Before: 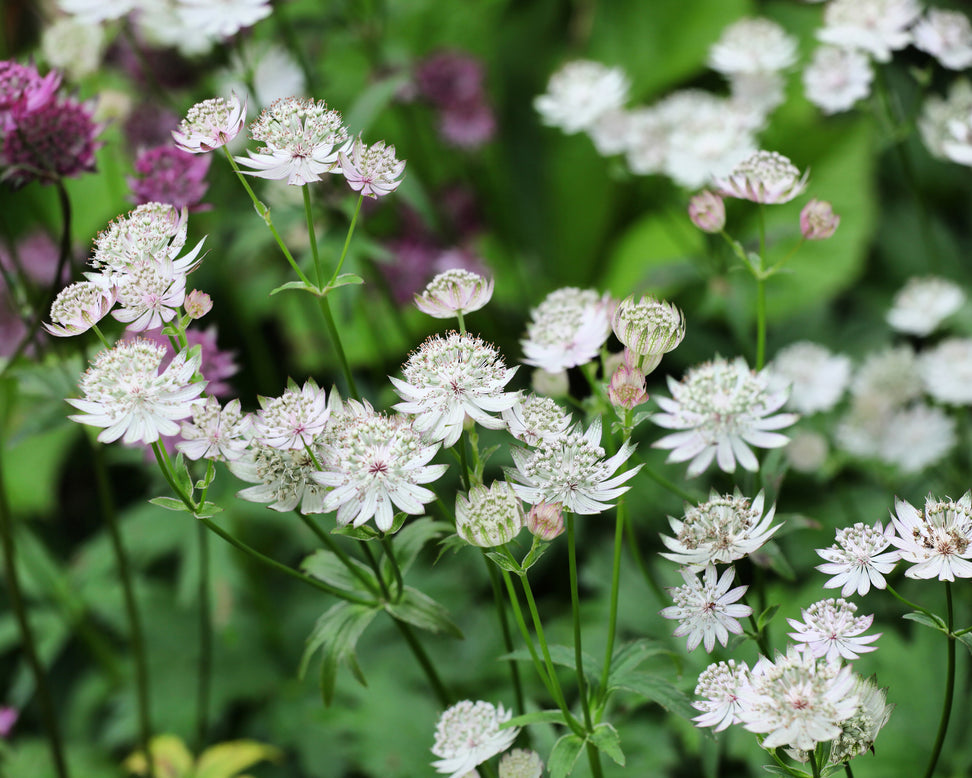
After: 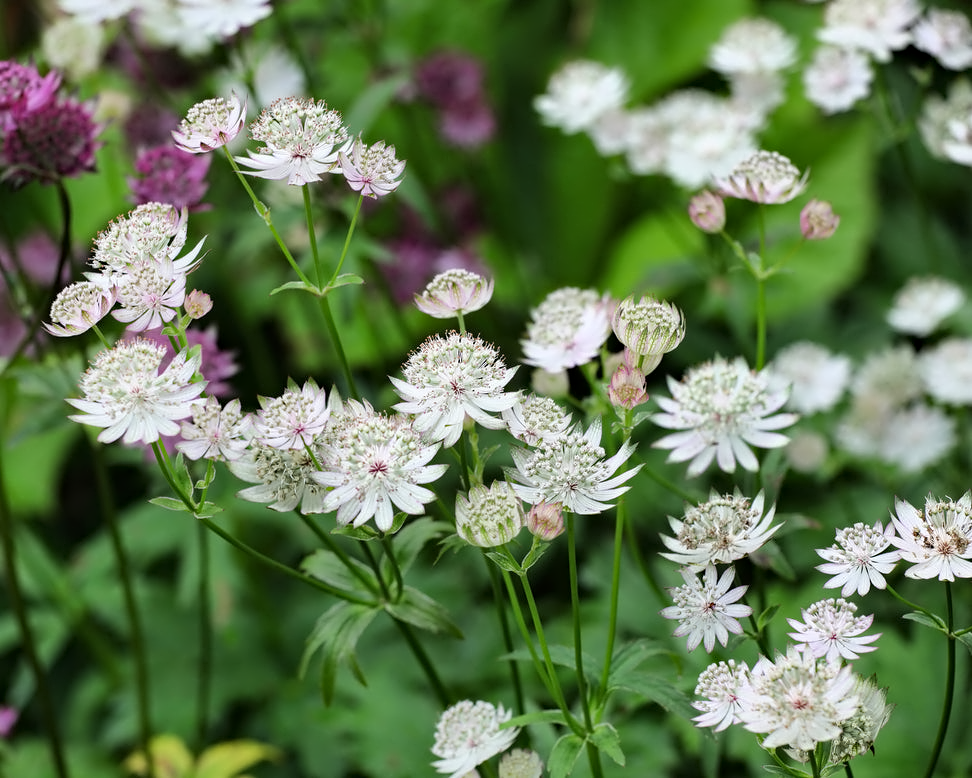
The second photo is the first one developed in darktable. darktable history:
haze removal: compatibility mode true, adaptive false
tone equalizer: on, module defaults
contrast equalizer: y [[0.5 ×4, 0.524, 0.59], [0.5 ×6], [0.5 ×6], [0, 0, 0, 0.01, 0.045, 0.012], [0, 0, 0, 0.044, 0.195, 0.131]]
